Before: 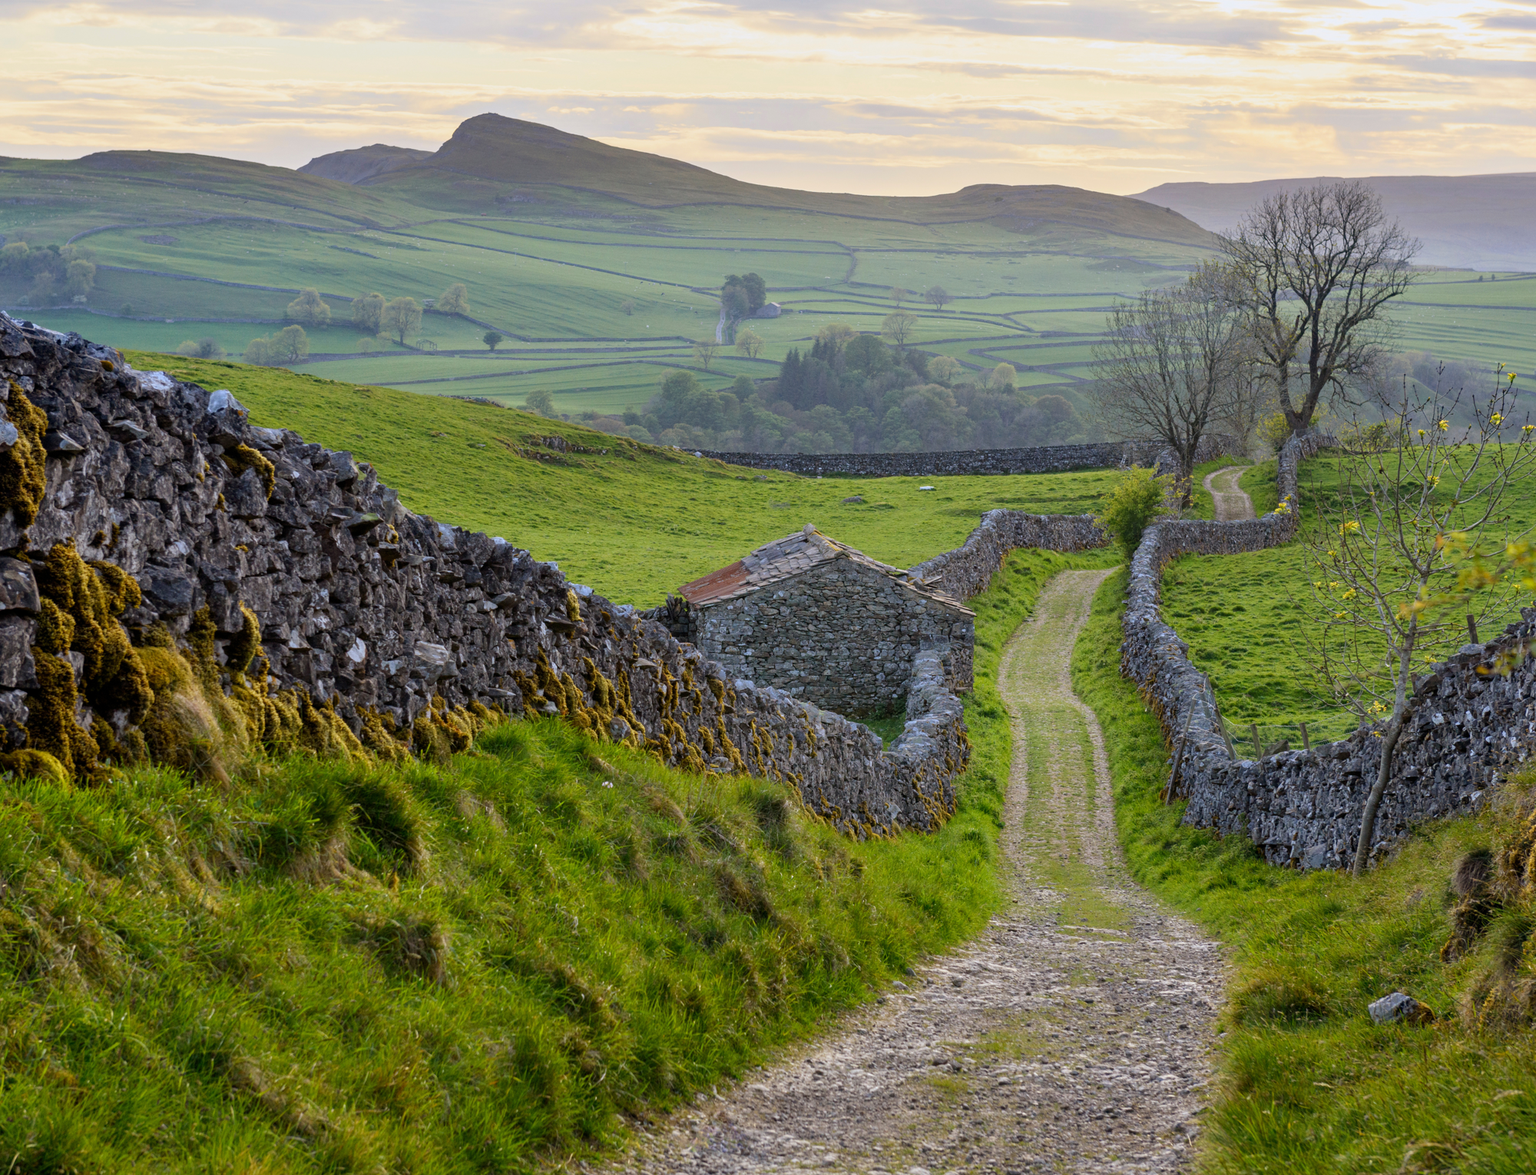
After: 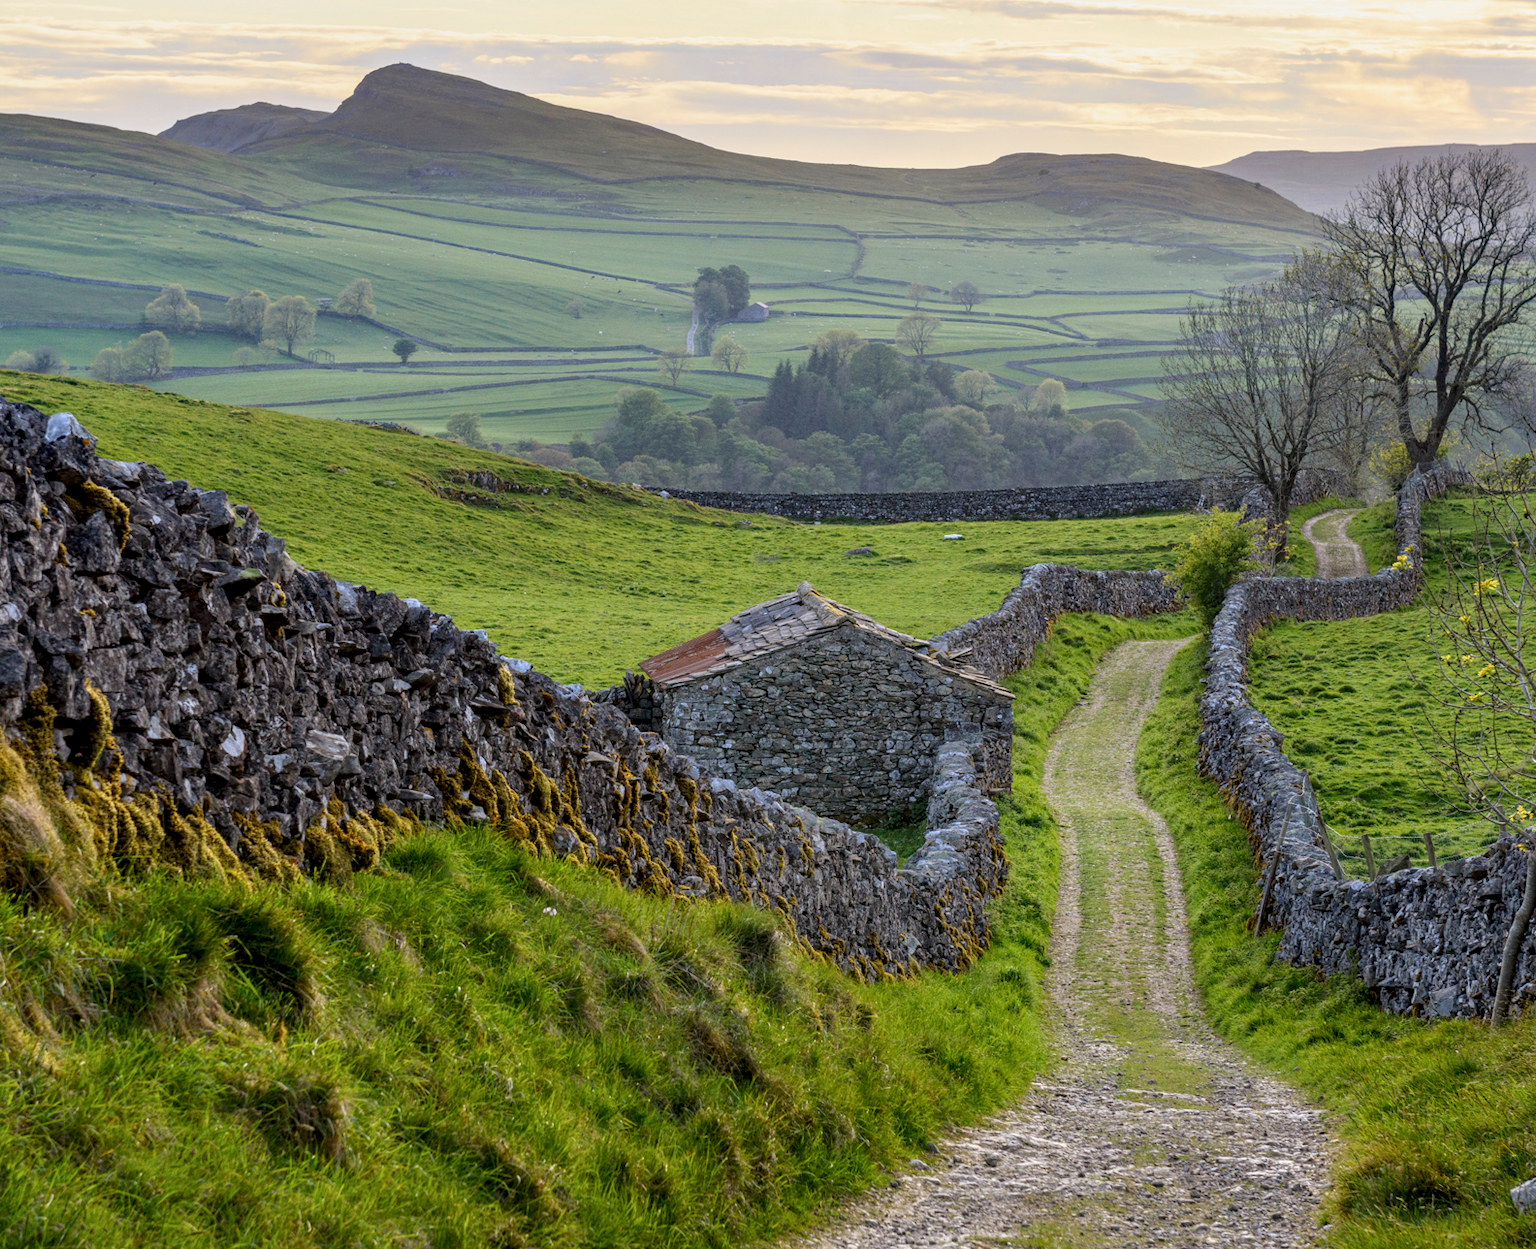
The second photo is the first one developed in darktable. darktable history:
local contrast: detail 130%
crop: left 11.225%, top 5.381%, right 9.565%, bottom 10.314%
